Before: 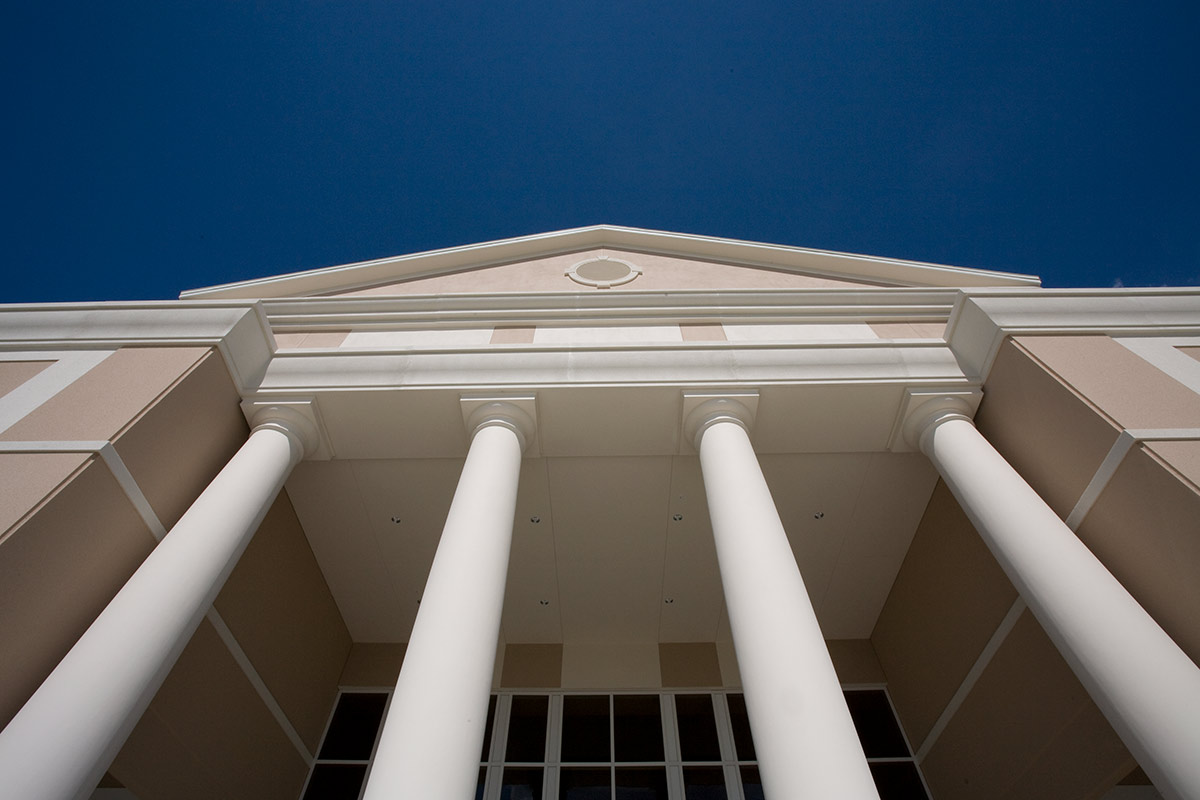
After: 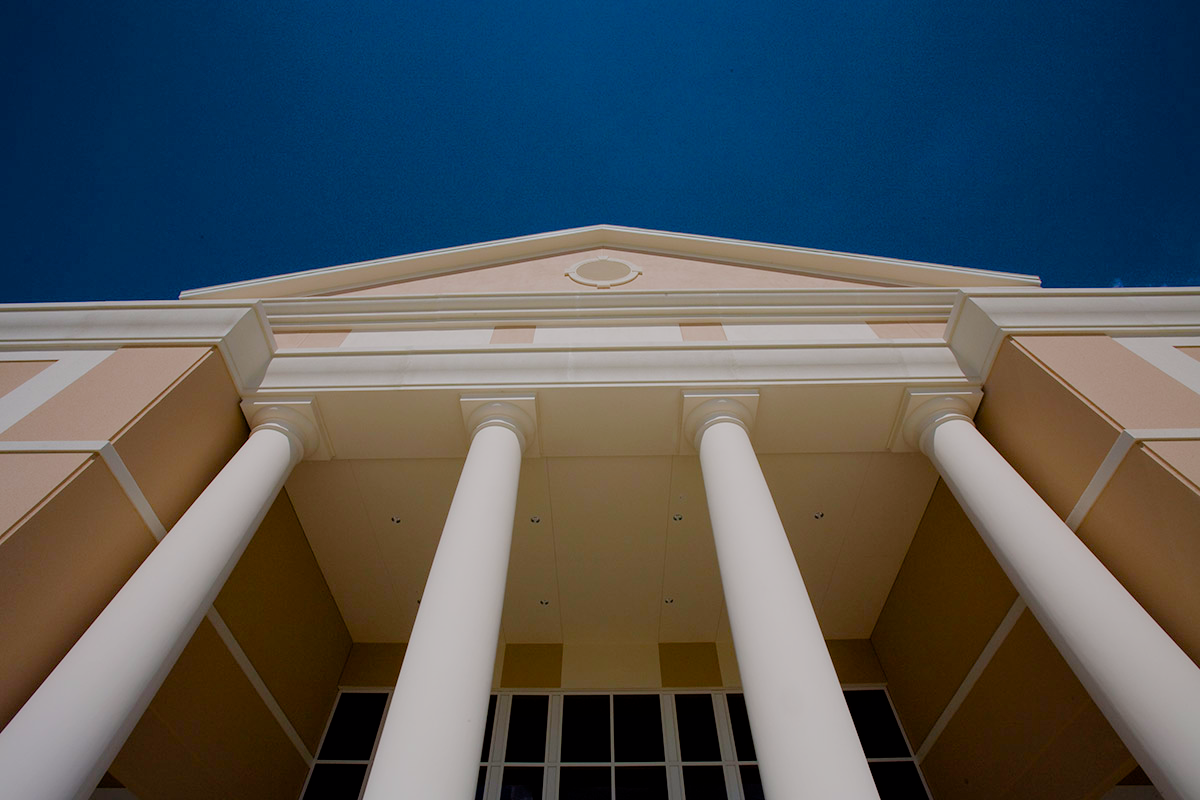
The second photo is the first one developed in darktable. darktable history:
color balance: lift [1, 1, 0.999, 1.001], gamma [1, 1.003, 1.005, 0.995], gain [1, 0.992, 0.988, 1.012], contrast 5%, output saturation 110%
color balance rgb: perceptual saturation grading › global saturation 20%, perceptual saturation grading › highlights -25%, perceptual saturation grading › shadows 50.52%, global vibrance 40.24%
filmic rgb: black relative exposure -6.59 EV, white relative exposure 4.71 EV, hardness 3.13, contrast 0.805
